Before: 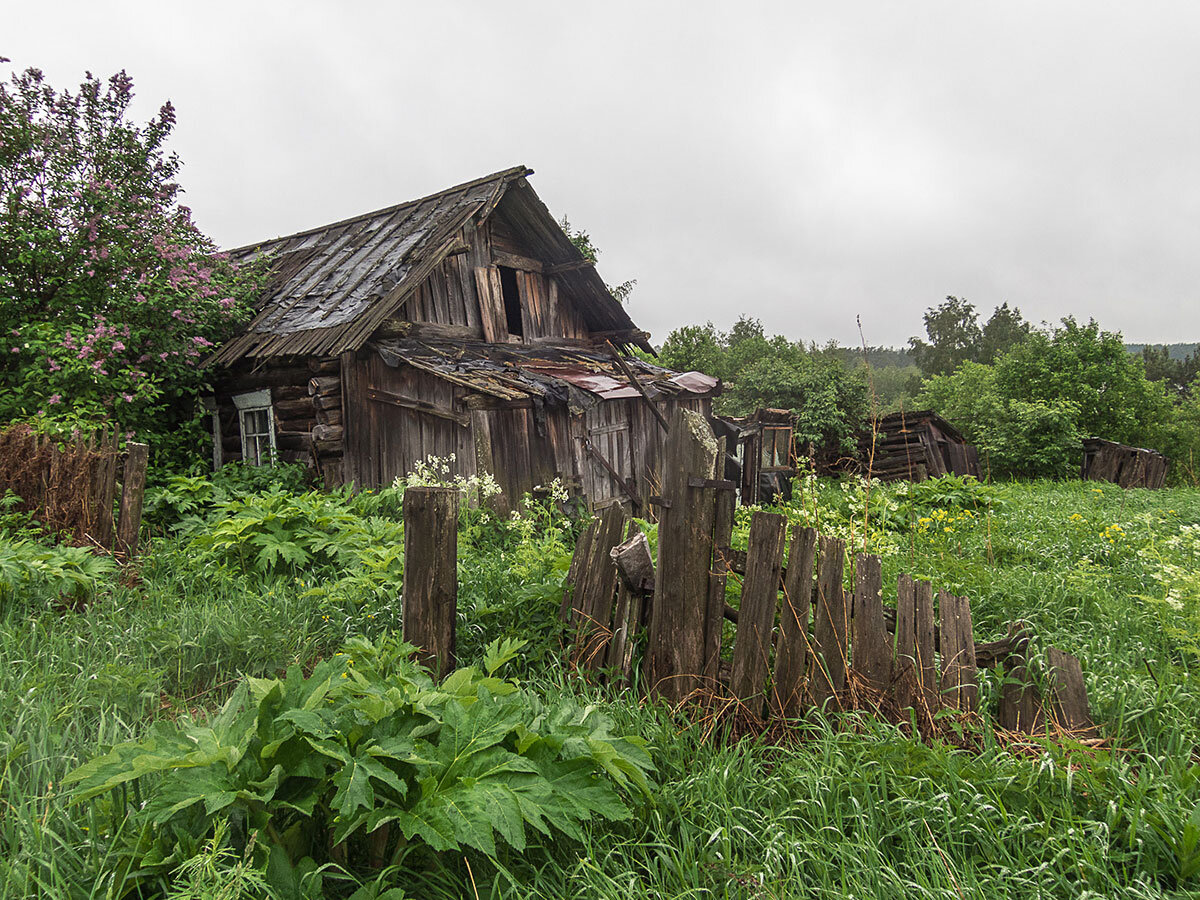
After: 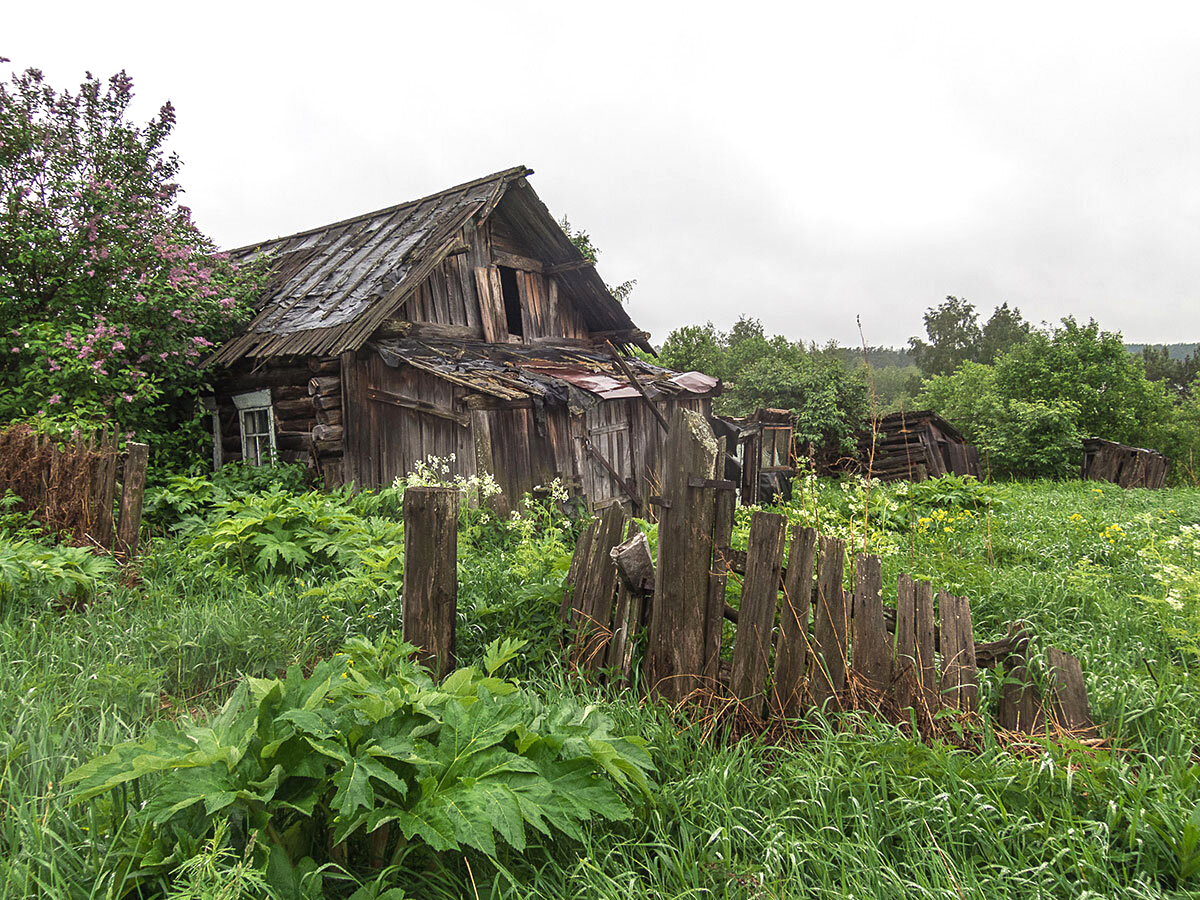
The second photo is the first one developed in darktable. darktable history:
exposure: black level correction 0, exposure 0.302 EV, compensate highlight preservation false
